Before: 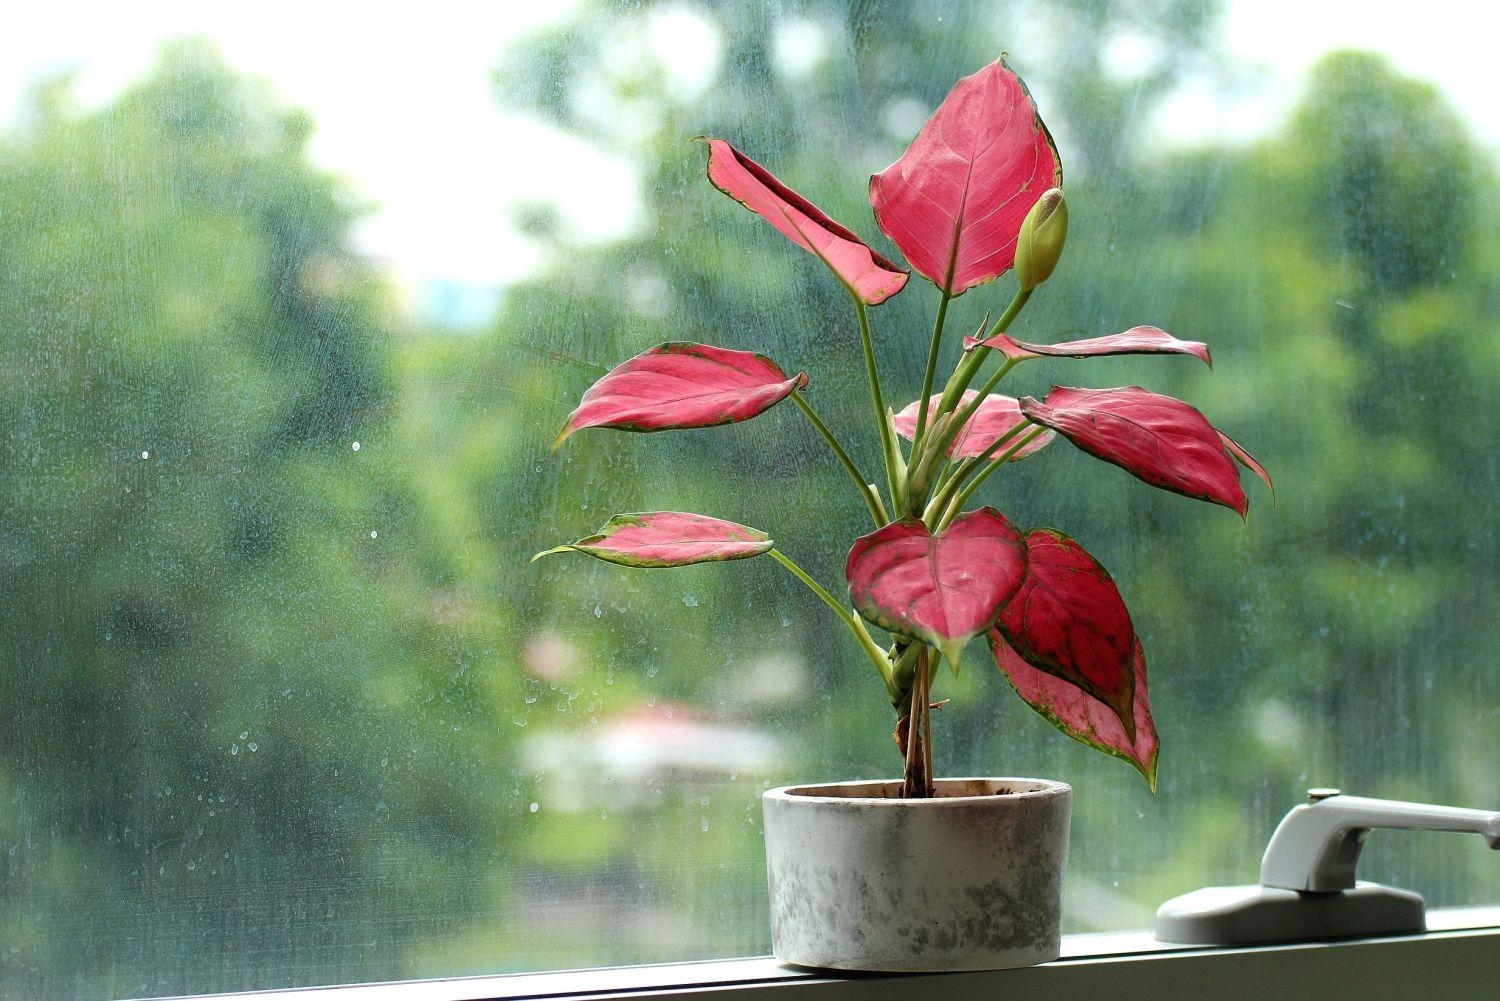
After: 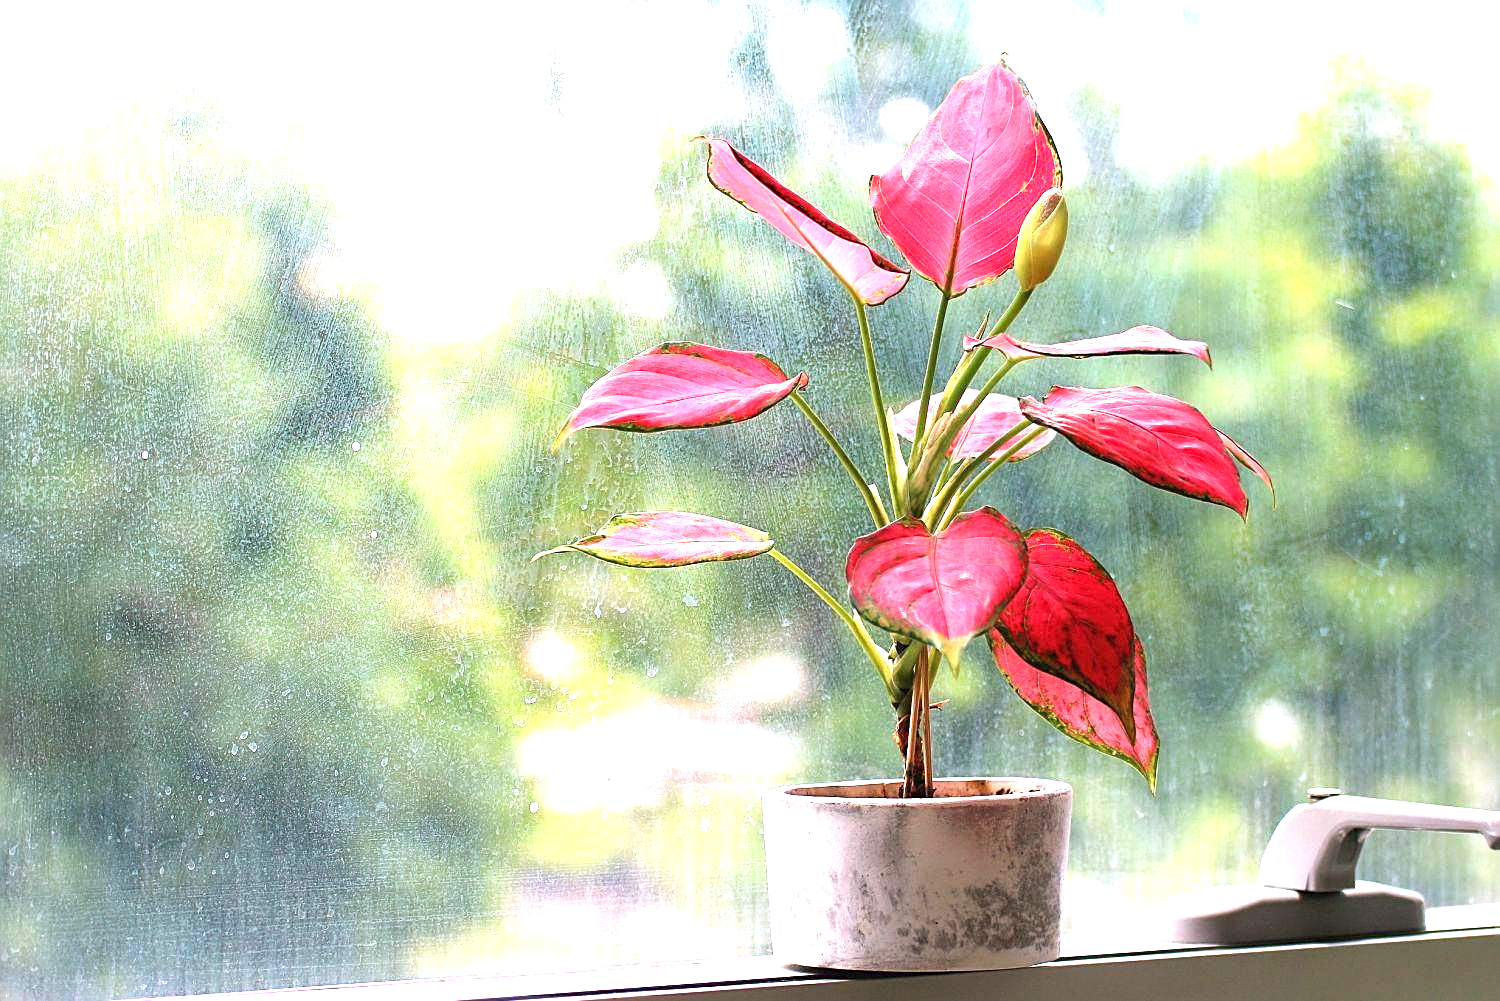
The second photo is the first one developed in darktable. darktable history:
exposure: black level correction 0, exposure 1.35 EV, compensate exposure bias true, compensate highlight preservation false
white balance: red 1.188, blue 1.11
sharpen: on, module defaults
